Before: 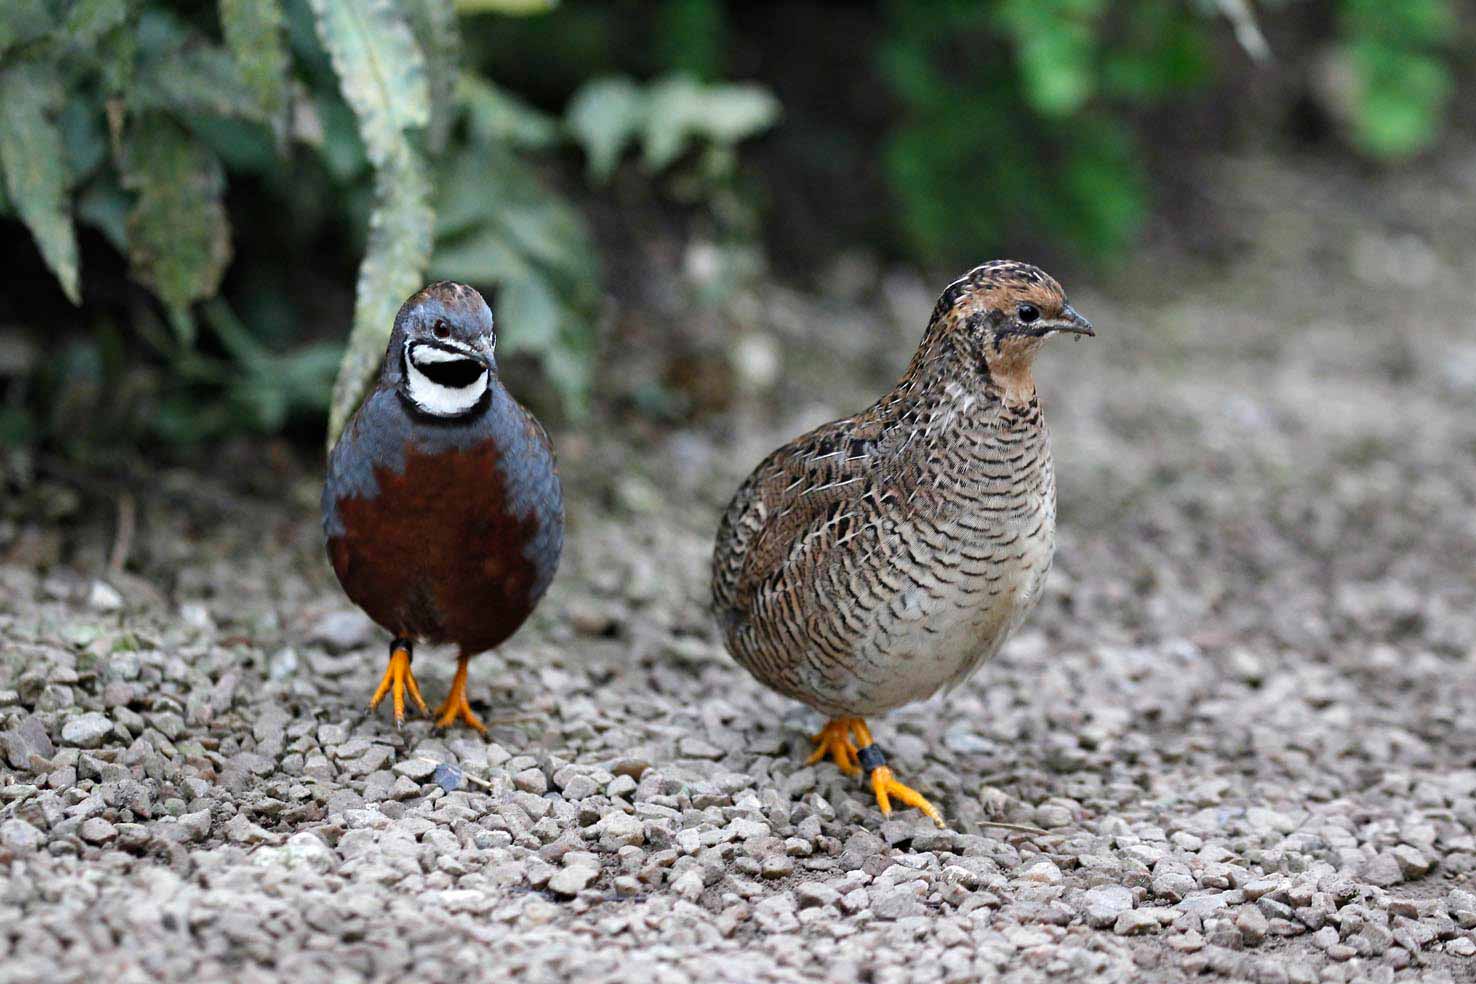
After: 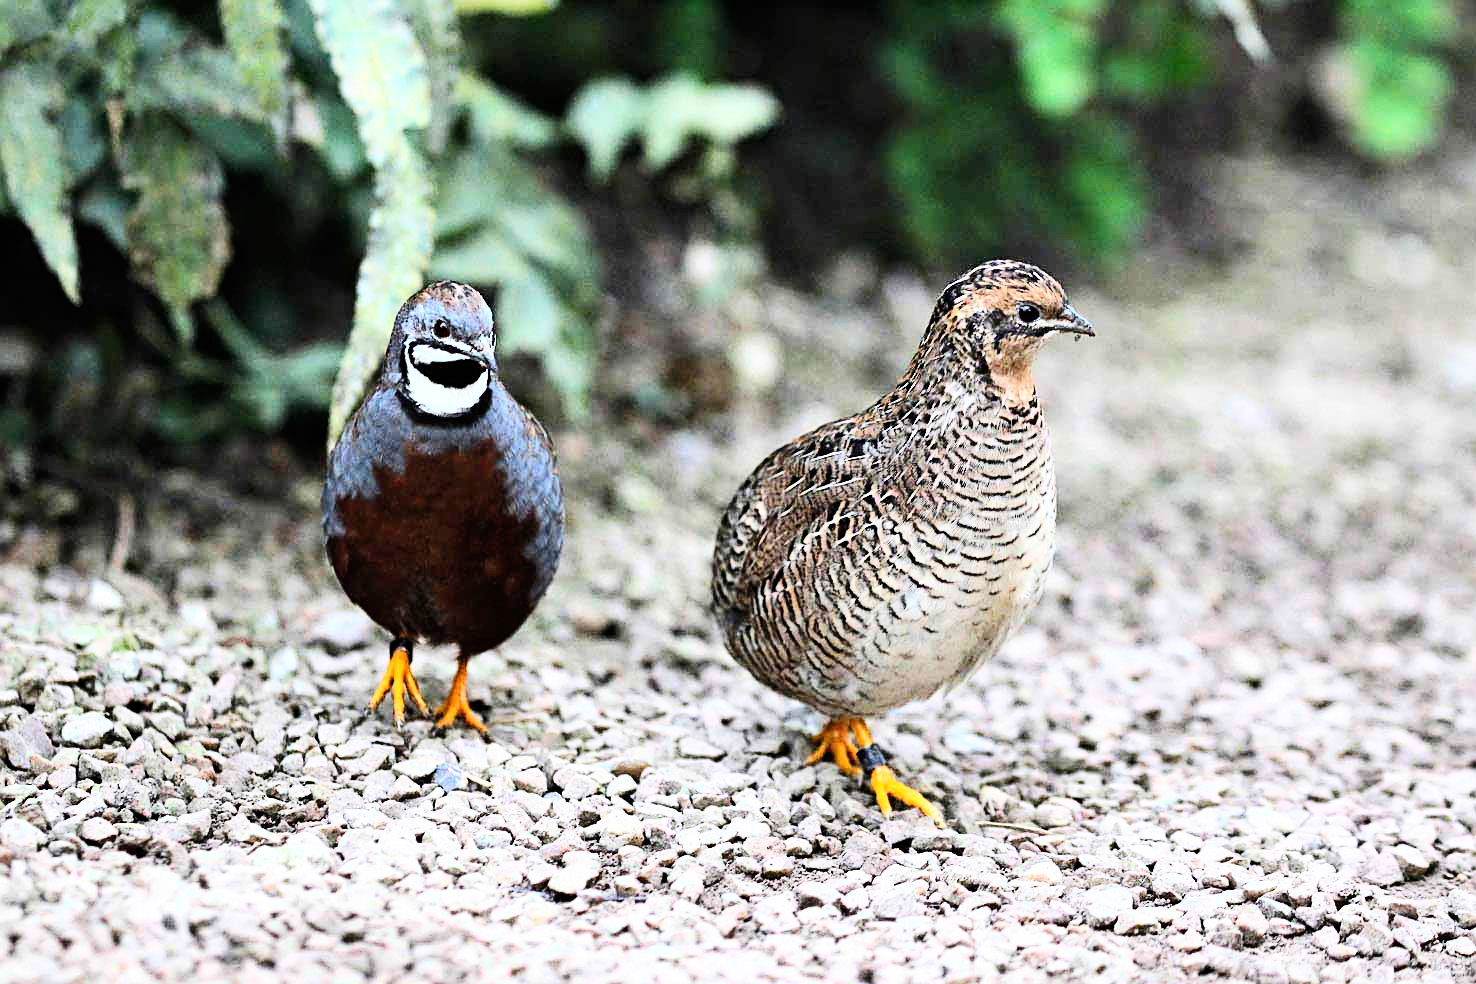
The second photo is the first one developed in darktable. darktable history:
base curve: curves: ch0 [(0, 0) (0.007, 0.004) (0.027, 0.03) (0.046, 0.07) (0.207, 0.54) (0.442, 0.872) (0.673, 0.972) (1, 1)]
sharpen: on, module defaults
